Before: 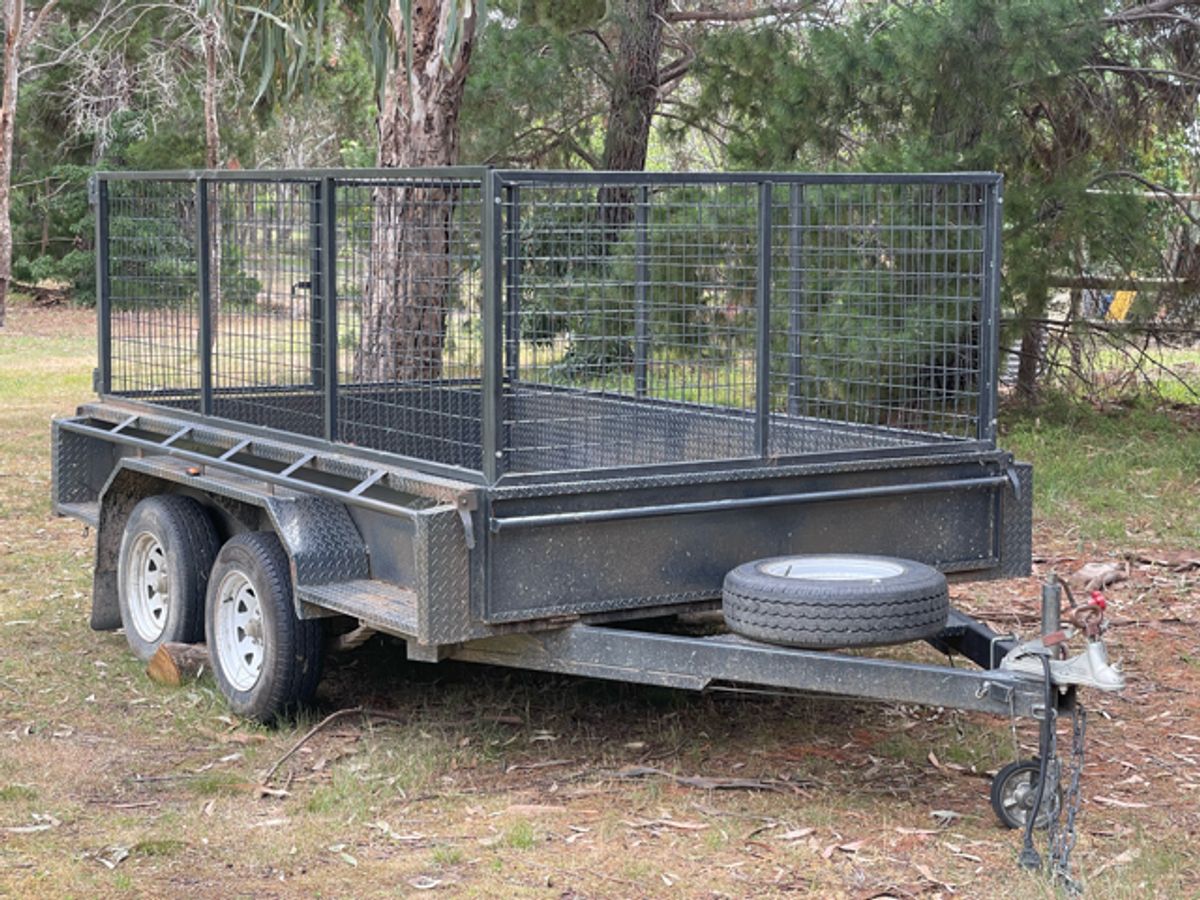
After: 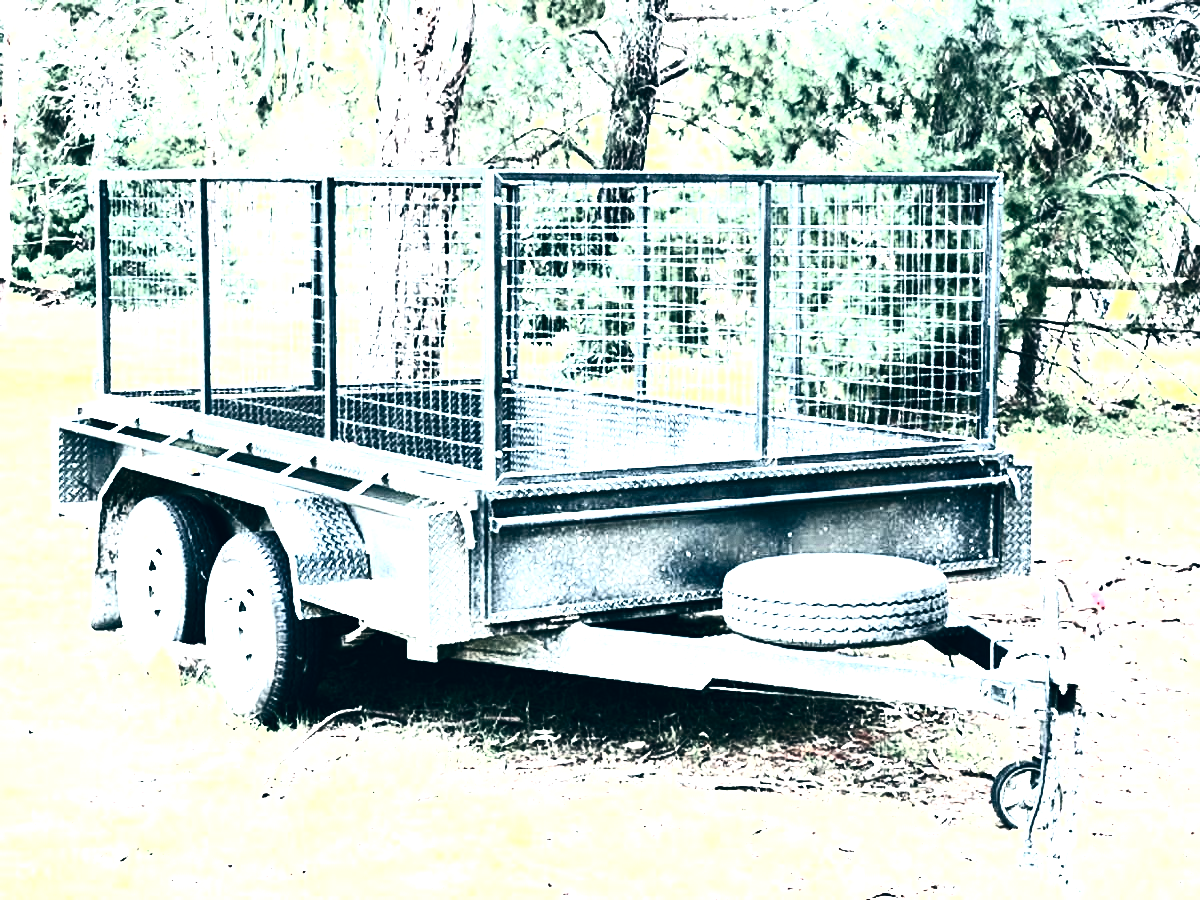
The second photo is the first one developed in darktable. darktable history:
contrast brightness saturation: contrast 0.93, brightness 0.2
shadows and highlights: radius 110.86, shadows 51.09, white point adjustment 9.16, highlights -4.17, highlights color adjustment 32.2%, soften with gaussian
rgb curve: curves: ch0 [(0, 0) (0.21, 0.15) (0.24, 0.21) (0.5, 0.75) (0.75, 0.96) (0.89, 0.99) (1, 1)]; ch1 [(0, 0.02) (0.21, 0.13) (0.25, 0.2) (0.5, 0.67) (0.75, 0.9) (0.89, 0.97) (1, 1)]; ch2 [(0, 0.02) (0.21, 0.13) (0.25, 0.2) (0.5, 0.67) (0.75, 0.9) (0.89, 0.97) (1, 1)], compensate middle gray true
color balance: lift [1.006, 0.985, 1.002, 1.015], gamma [1, 0.953, 1.008, 1.047], gain [1.076, 1.13, 1.004, 0.87]
